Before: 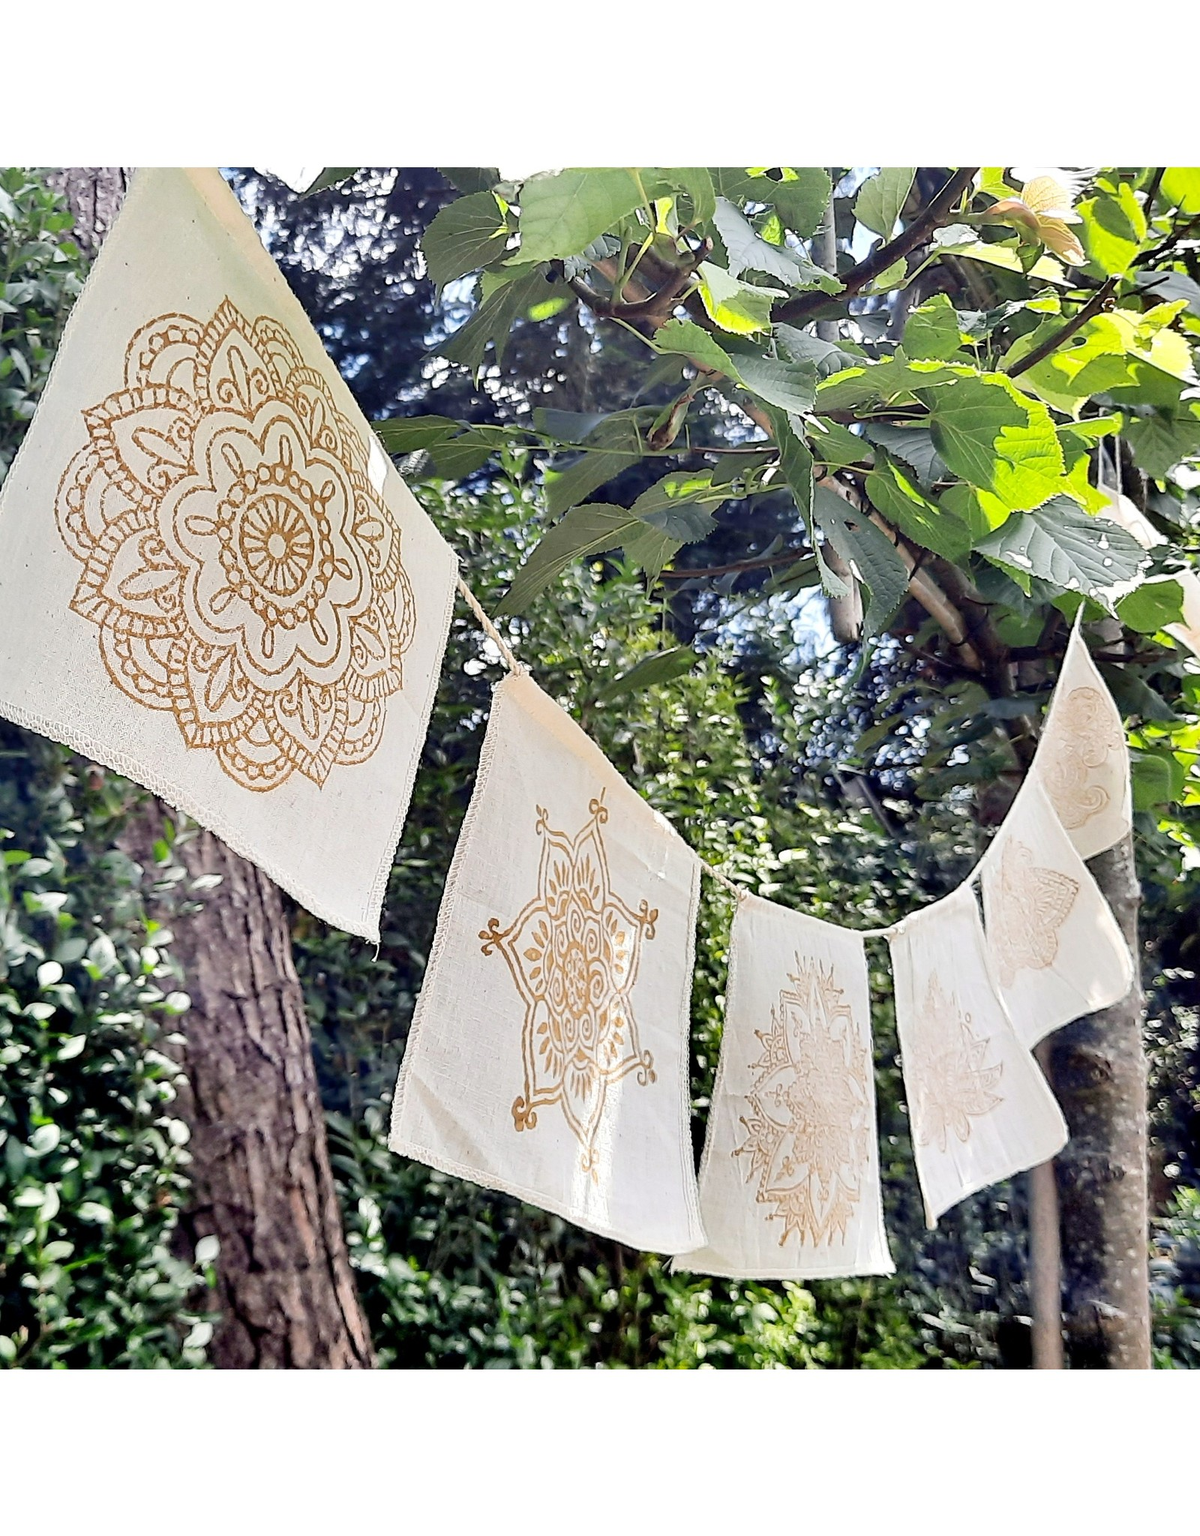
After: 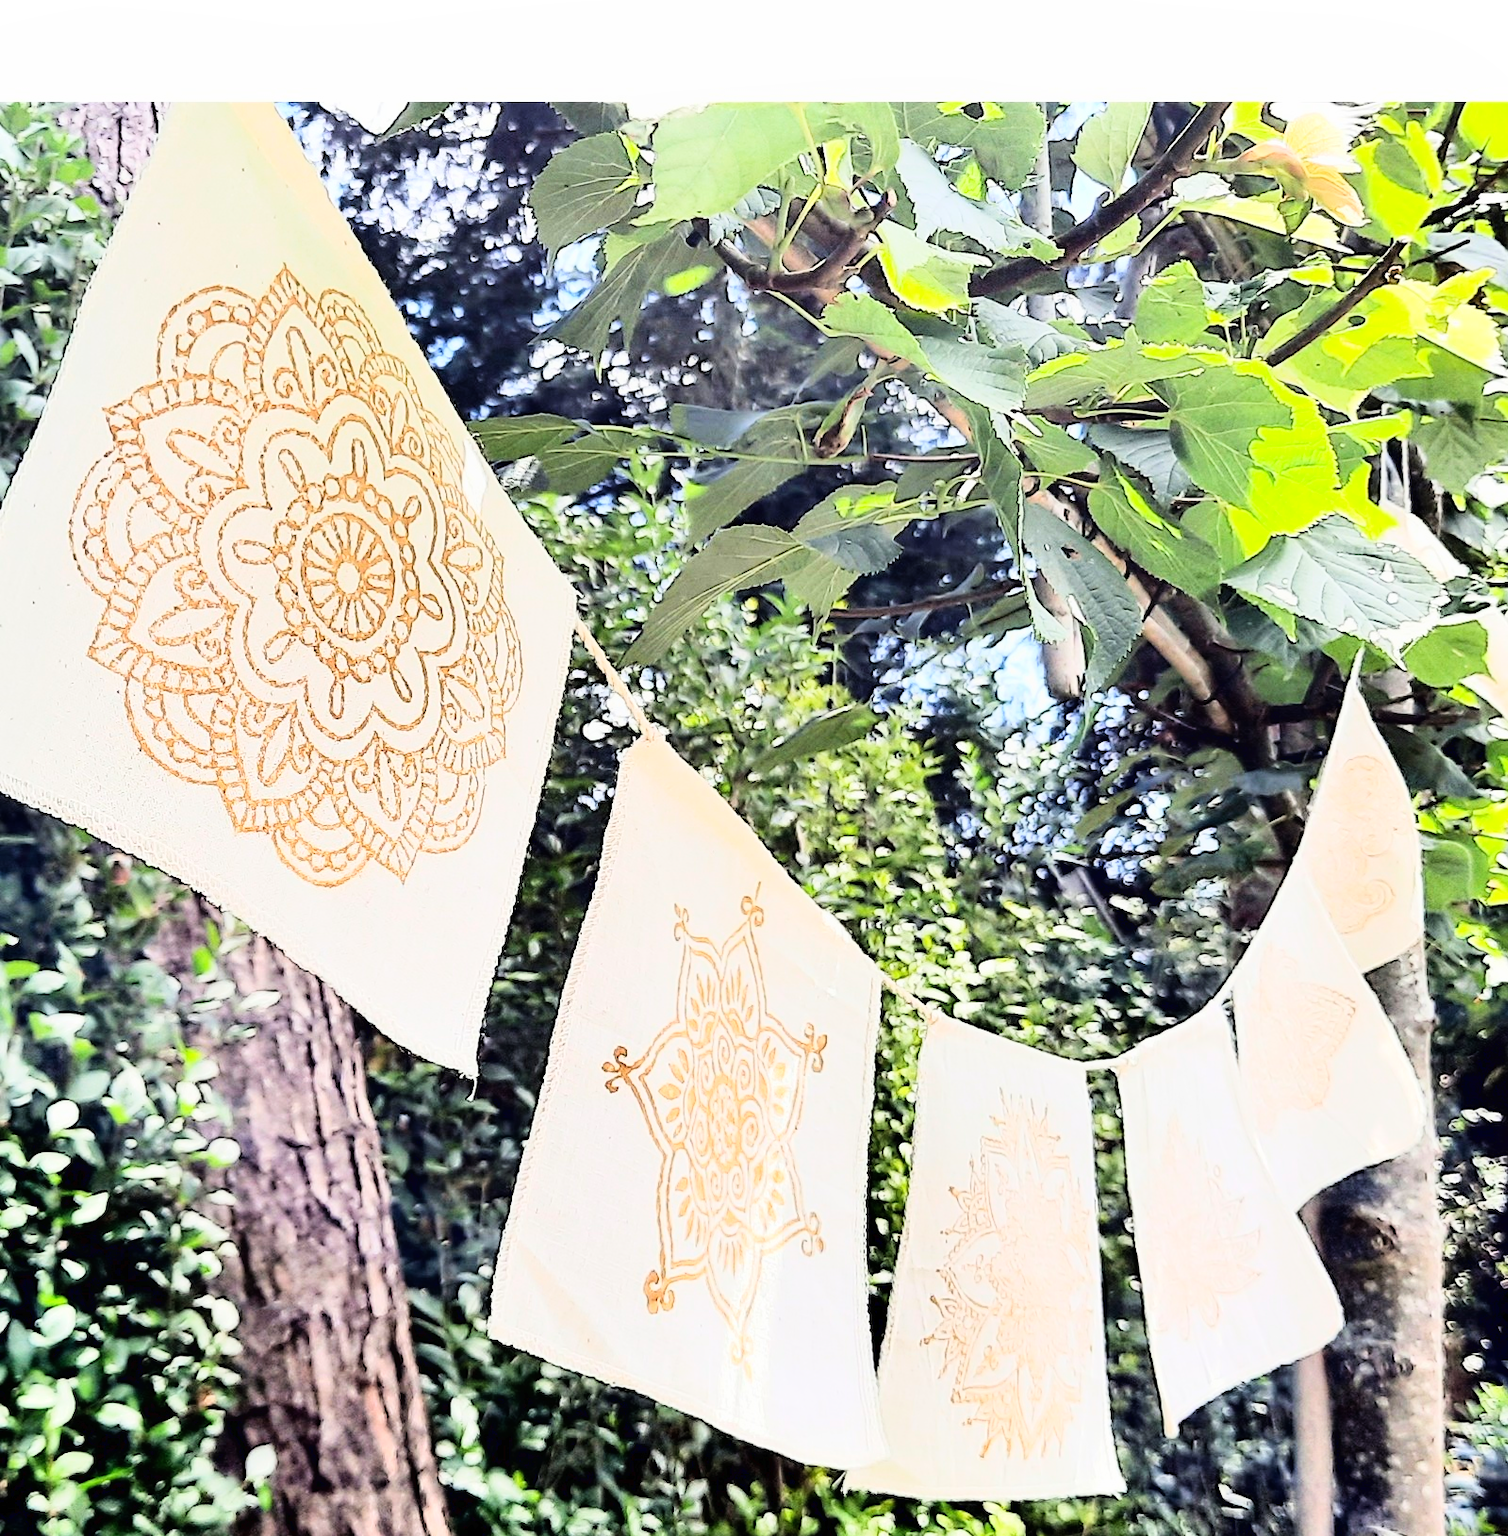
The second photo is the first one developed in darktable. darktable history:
base curve: curves: ch0 [(0, 0) (0, 0.001) (0.001, 0.001) (0.004, 0.002) (0.007, 0.004) (0.015, 0.013) (0.033, 0.045) (0.052, 0.096) (0.075, 0.17) (0.099, 0.241) (0.163, 0.42) (0.219, 0.55) (0.259, 0.616) (0.327, 0.722) (0.365, 0.765) (0.522, 0.873) (0.547, 0.881) (0.689, 0.919) (0.826, 0.952) (1, 1)]
crop and rotate: top 5.654%, bottom 14.783%
local contrast: mode bilateral grid, contrast 99, coarseness 99, detail 89%, midtone range 0.2
